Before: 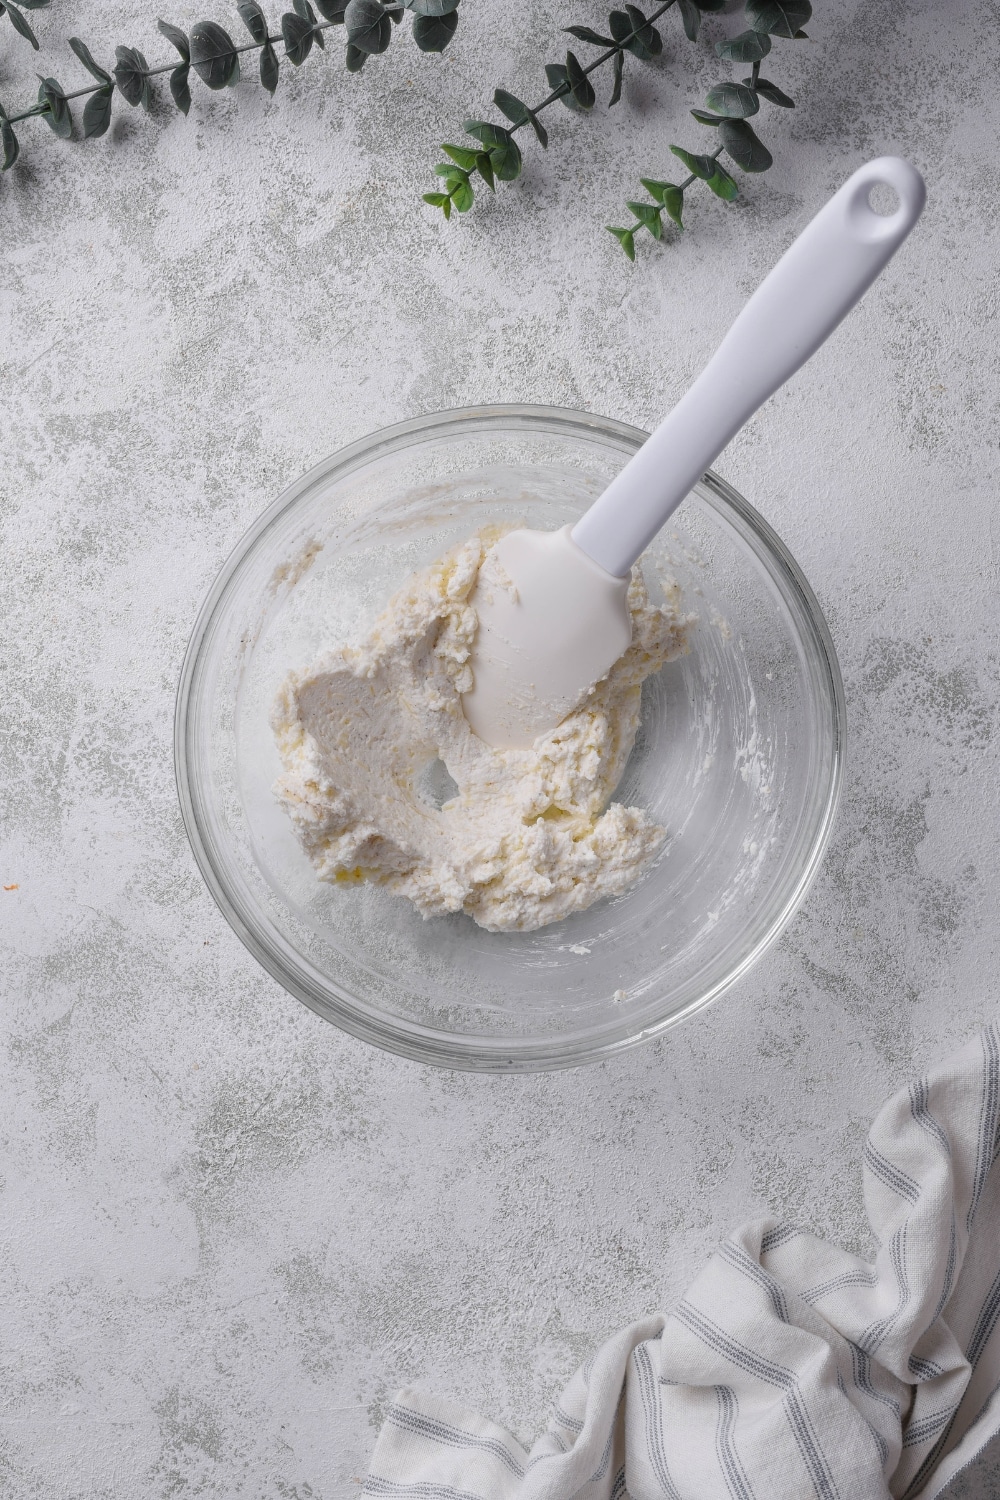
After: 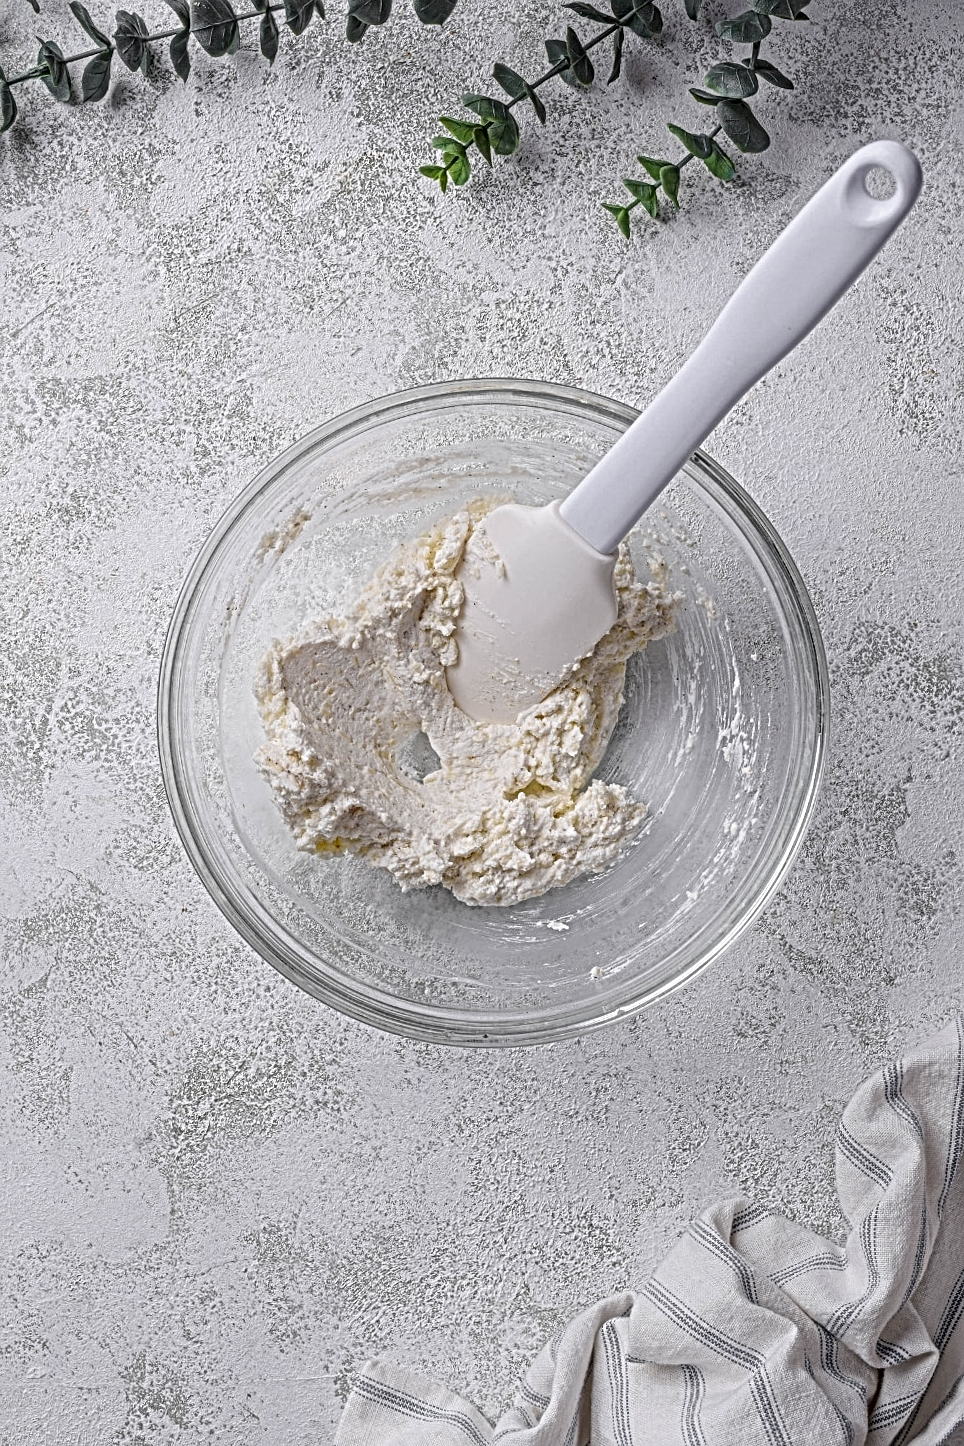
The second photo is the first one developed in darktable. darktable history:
crop and rotate: angle -1.42°
local contrast: mode bilateral grid, contrast 20, coarseness 3, detail 298%, midtone range 0.2
exposure: black level correction 0, exposure 0 EV, compensate highlight preservation false
